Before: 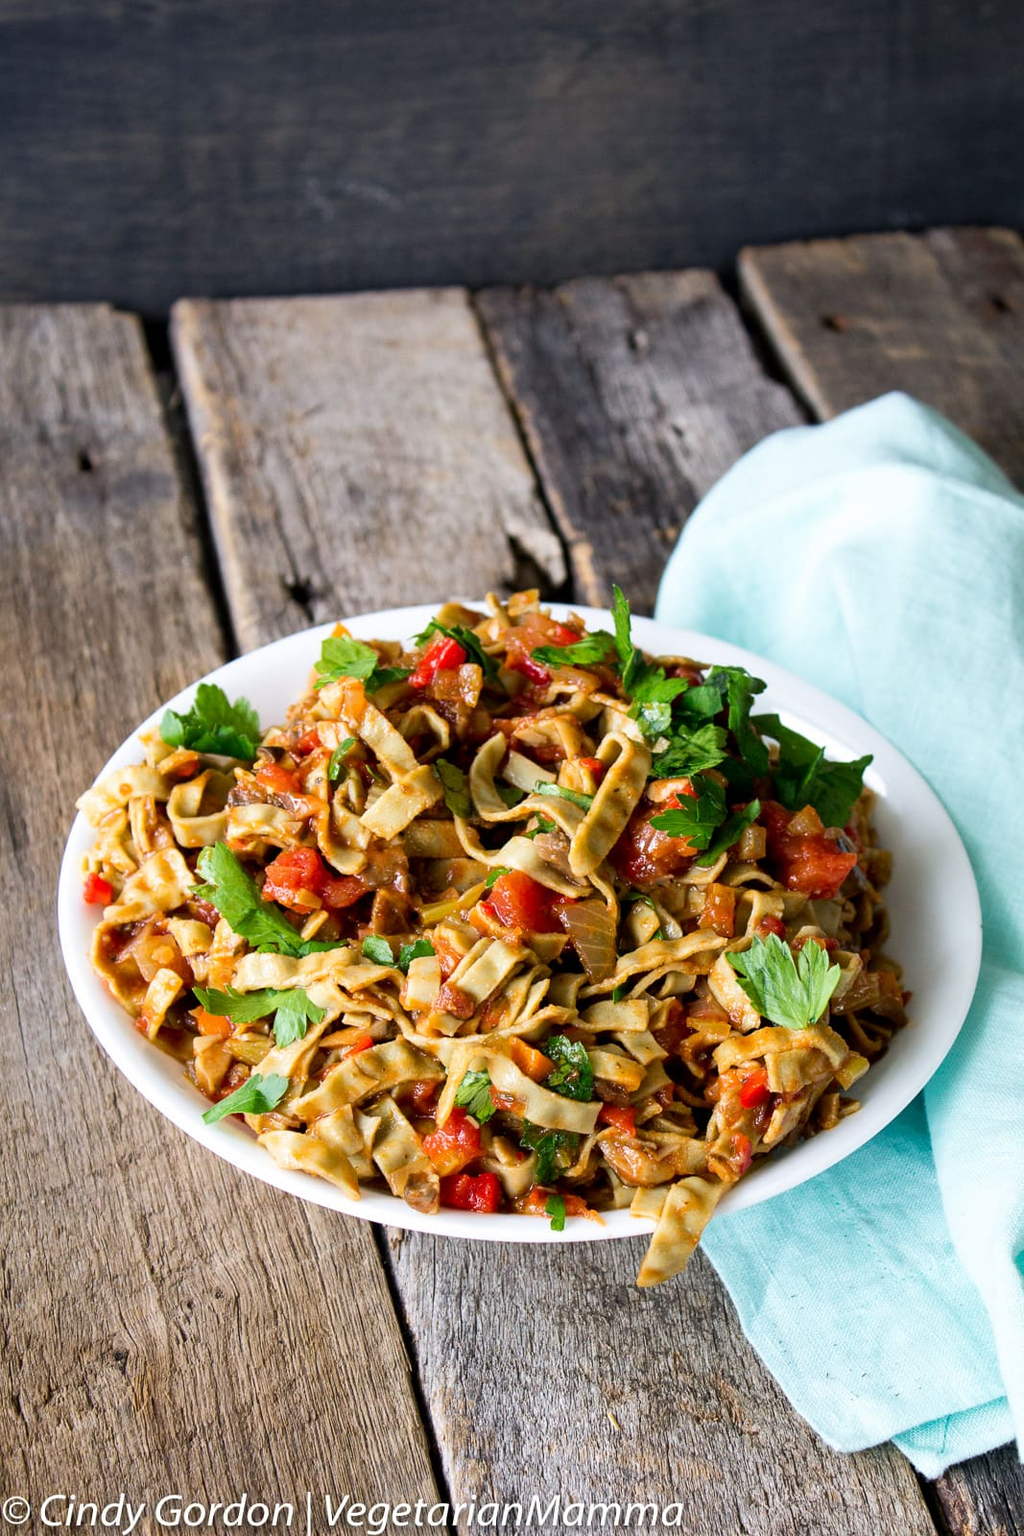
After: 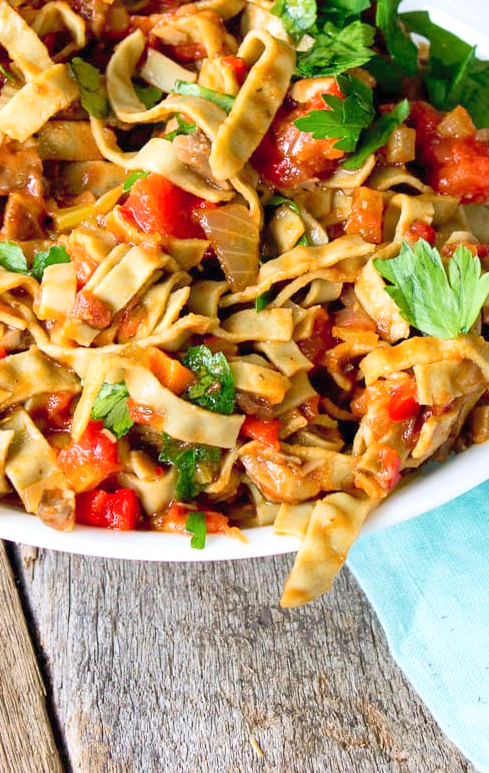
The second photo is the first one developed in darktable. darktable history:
contrast brightness saturation: contrast 0.05, brightness 0.06, saturation 0.01
crop: left 35.976%, top 45.819%, right 18.162%, bottom 5.807%
levels: levels [0, 0.43, 0.984]
